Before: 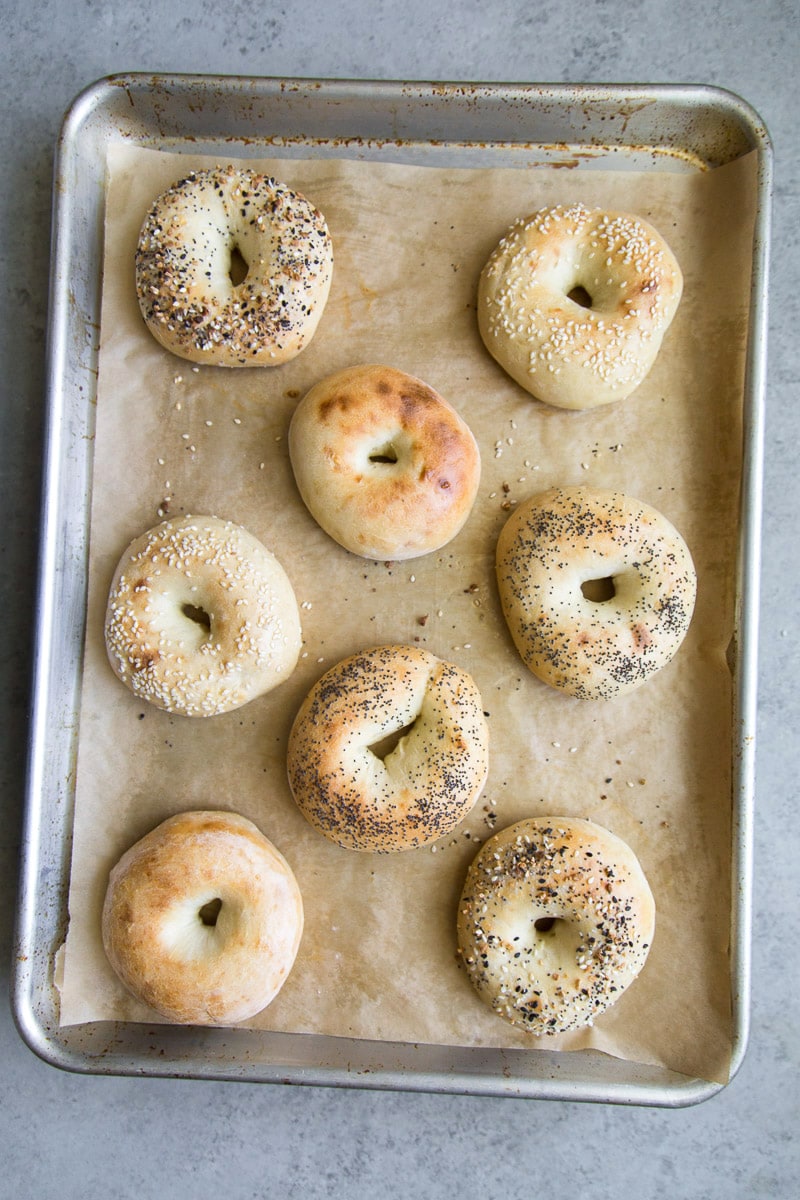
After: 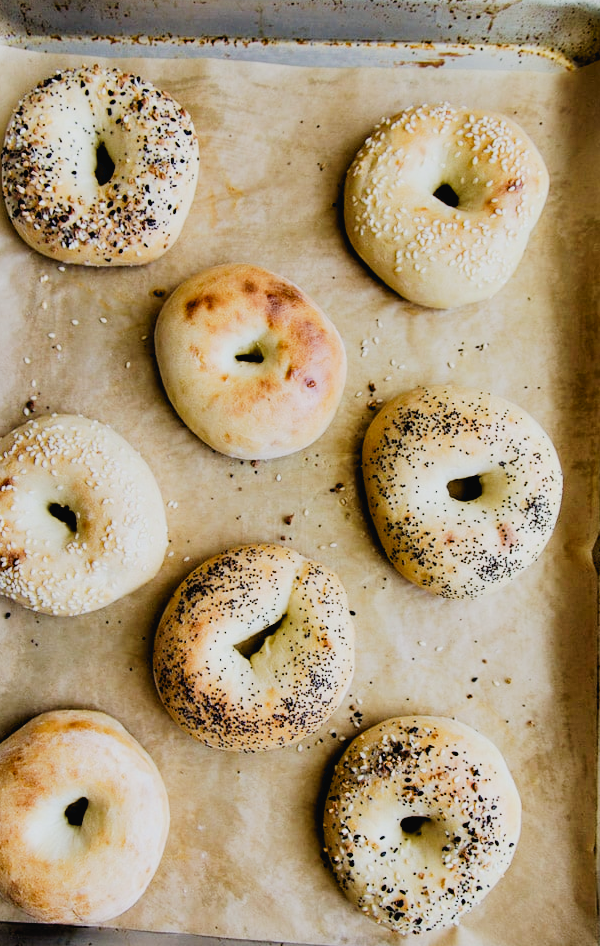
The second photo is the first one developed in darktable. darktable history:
tone curve: curves: ch0 [(0, 0.018) (0.061, 0.041) (0.205, 0.191) (0.289, 0.292) (0.39, 0.424) (0.493, 0.551) (0.666, 0.743) (0.795, 0.841) (1, 0.998)]; ch1 [(0, 0) (0.385, 0.343) (0.439, 0.415) (0.494, 0.498) (0.501, 0.501) (0.51, 0.496) (0.548, 0.554) (0.586, 0.61) (0.684, 0.658) (0.783, 0.804) (1, 1)]; ch2 [(0, 0) (0.304, 0.31) (0.403, 0.399) (0.441, 0.428) (0.47, 0.469) (0.498, 0.496) (0.524, 0.538) (0.566, 0.588) (0.648, 0.665) (0.697, 0.699) (1, 1)], preserve colors none
crop: left 16.759%, top 8.447%, right 8.199%, bottom 12.651%
contrast equalizer: octaves 7, y [[0.6 ×6], [0.55 ×6], [0 ×6], [0 ×6], [0 ×6]]
filmic rgb: black relative exposure -8.85 EV, white relative exposure 4.99 EV, threshold 3.01 EV, target black luminance 0%, hardness 3.77, latitude 66.55%, contrast 0.816, highlights saturation mix 11.15%, shadows ↔ highlights balance 20.01%, enable highlight reconstruction true
